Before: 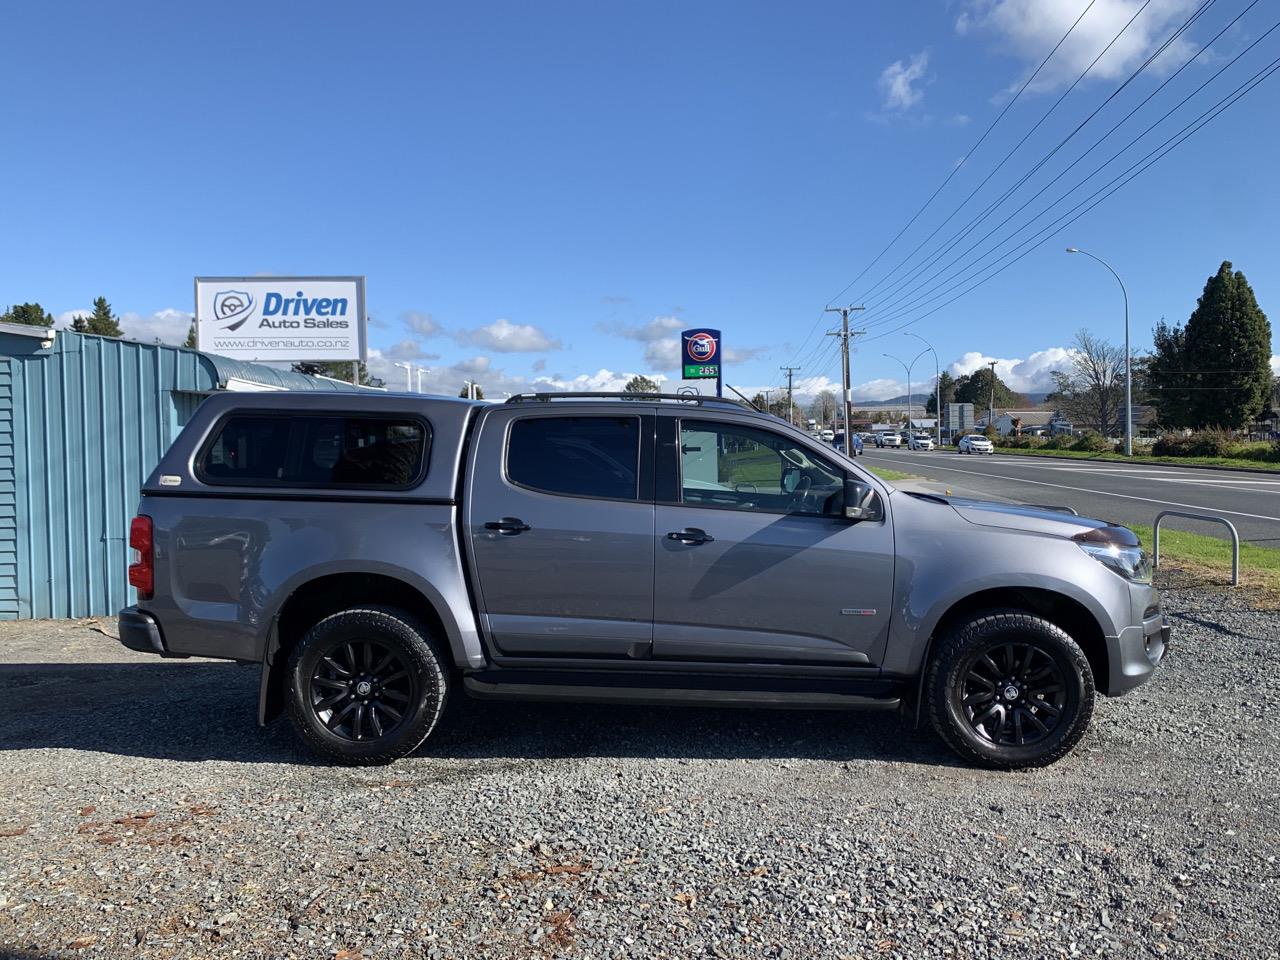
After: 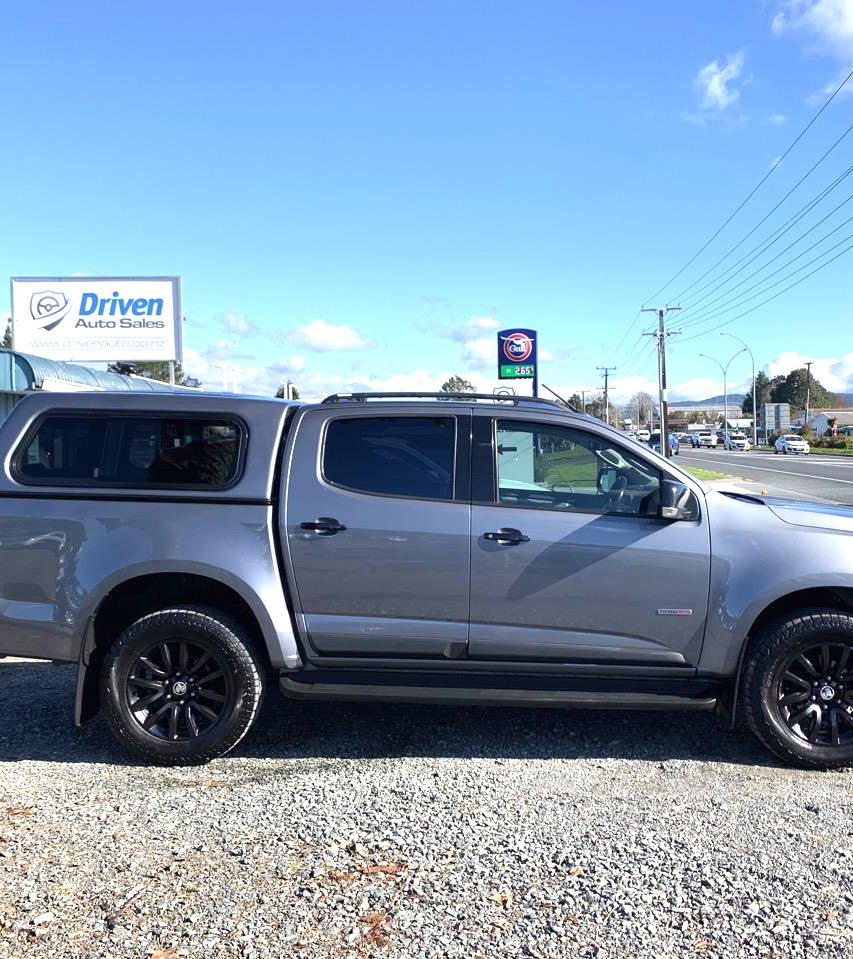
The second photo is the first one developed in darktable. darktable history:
tone equalizer: on, module defaults
exposure: black level correction 0, exposure 1 EV, compensate highlight preservation false
crop and rotate: left 14.436%, right 18.898%
